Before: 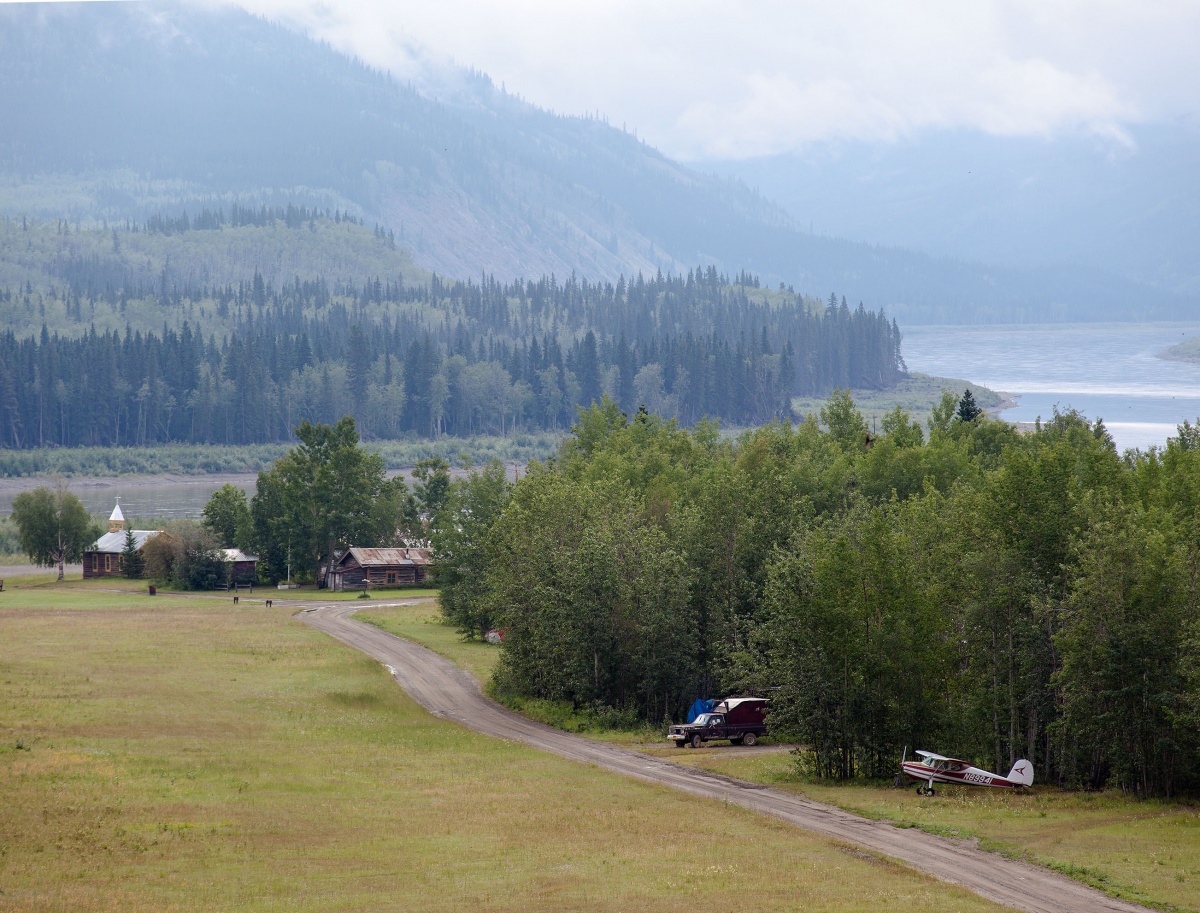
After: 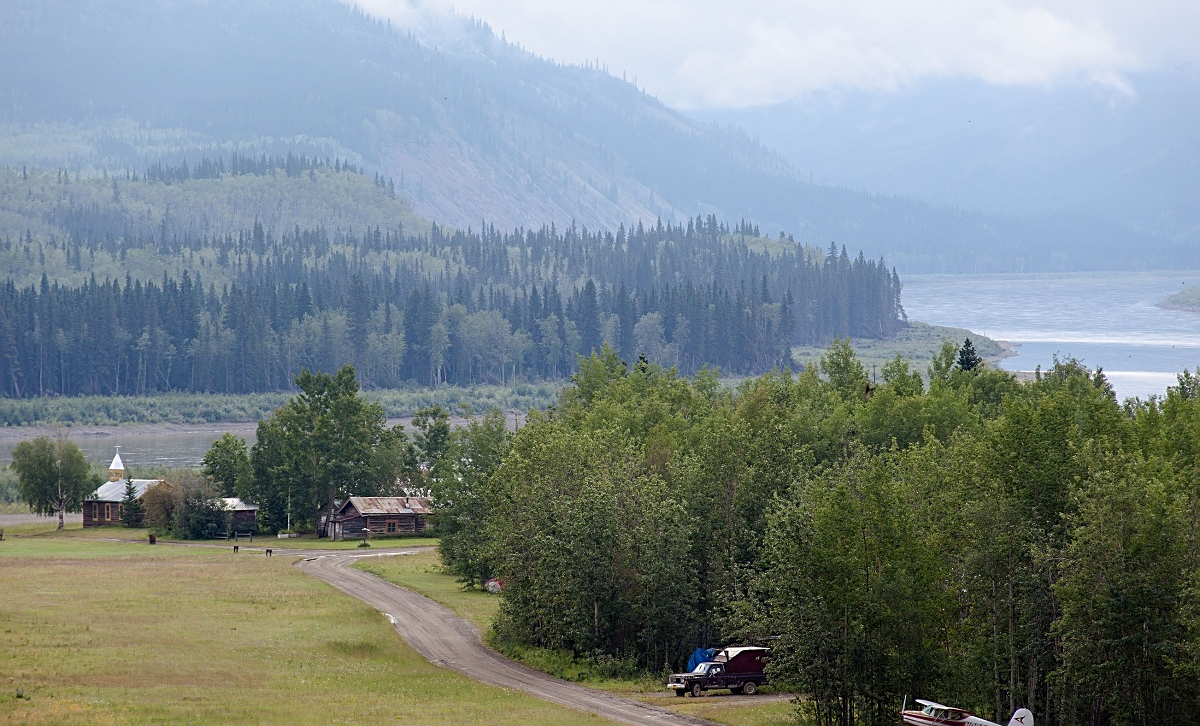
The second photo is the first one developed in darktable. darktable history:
sharpen: on, module defaults
crop and rotate: top 5.666%, bottom 14.798%
